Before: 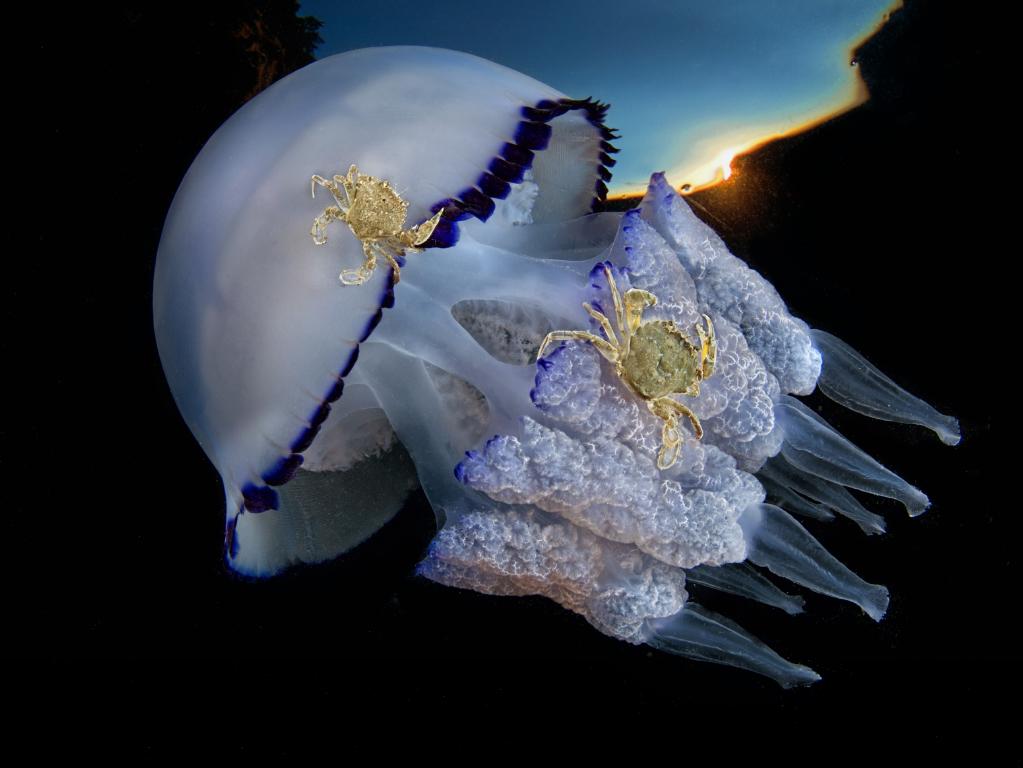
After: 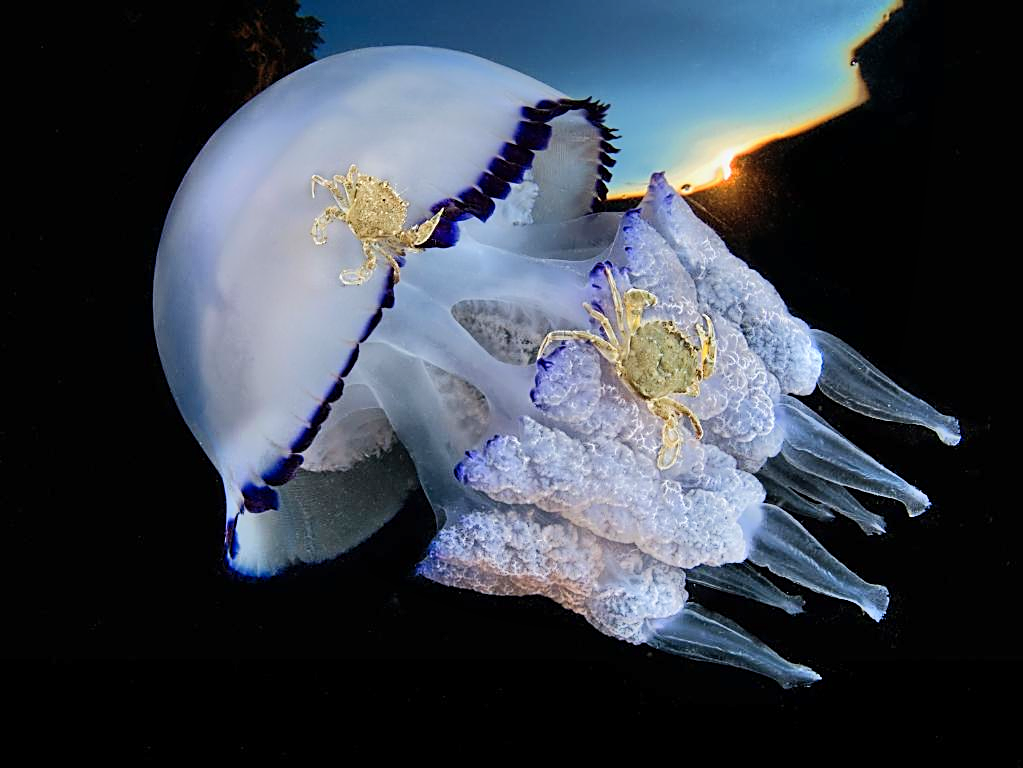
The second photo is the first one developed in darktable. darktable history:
sharpen: on, module defaults
shadows and highlights: radius 265.04, soften with gaussian
